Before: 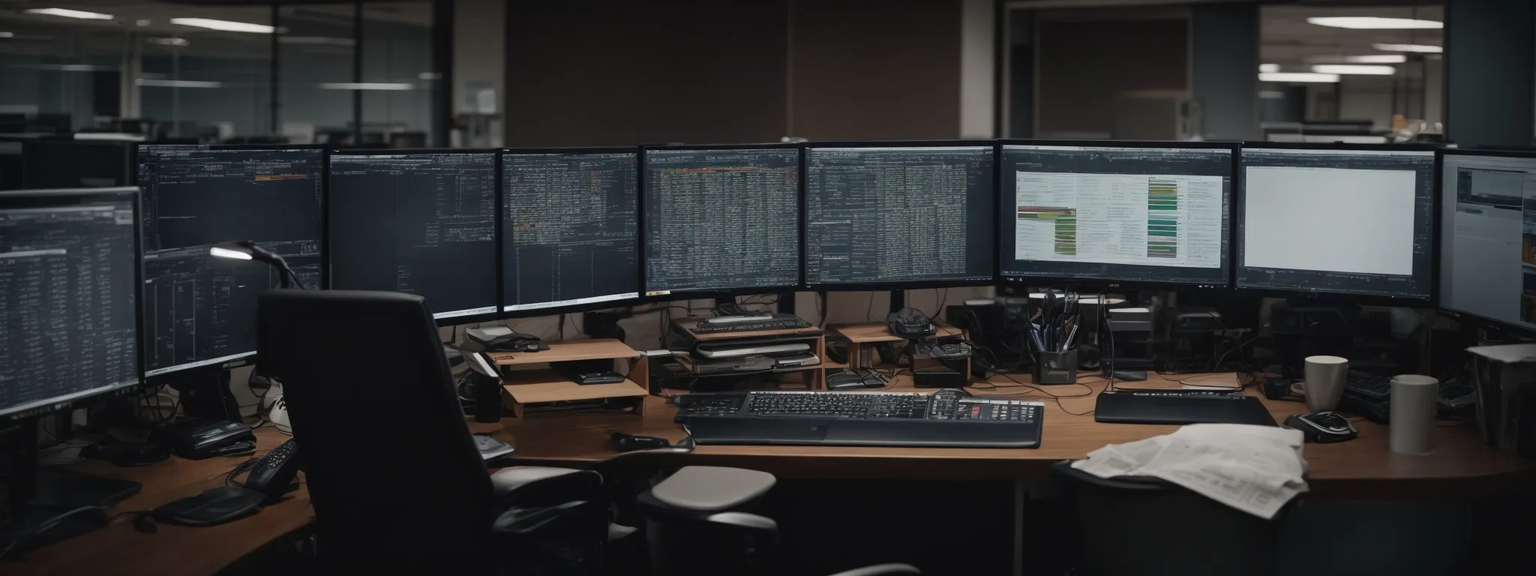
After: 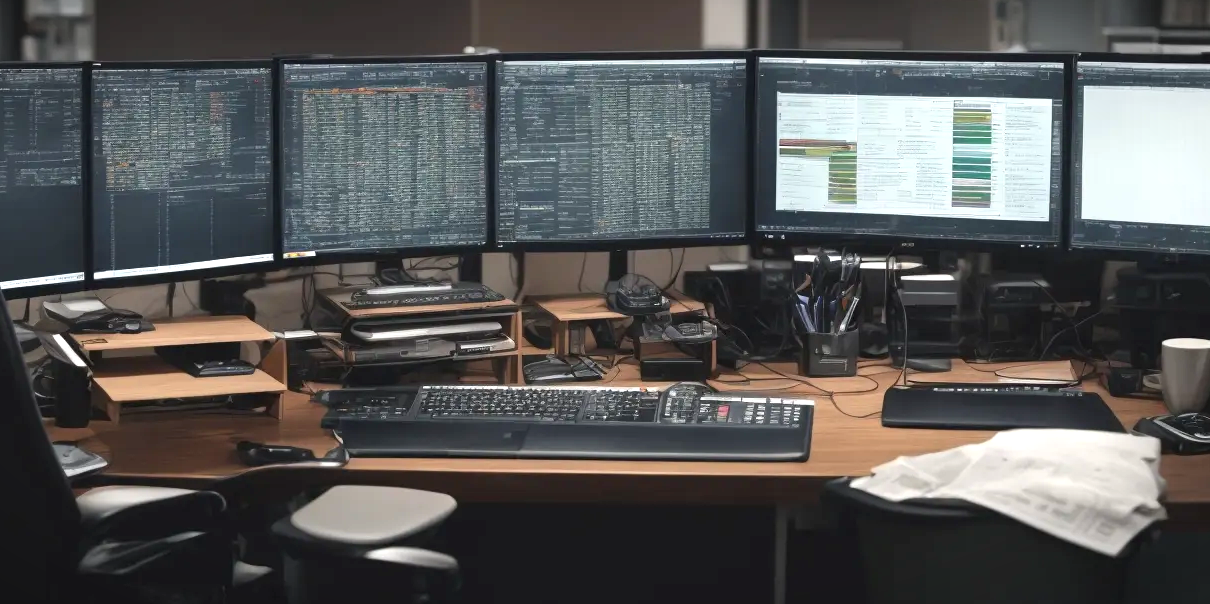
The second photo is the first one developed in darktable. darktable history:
vignetting: fall-off start 100%, fall-off radius 64.94%, automatic ratio true, unbound false
crop and rotate: left 28.256%, top 17.734%, right 12.656%, bottom 3.573%
exposure: exposure 1.16 EV, compensate exposure bias true, compensate highlight preservation false
